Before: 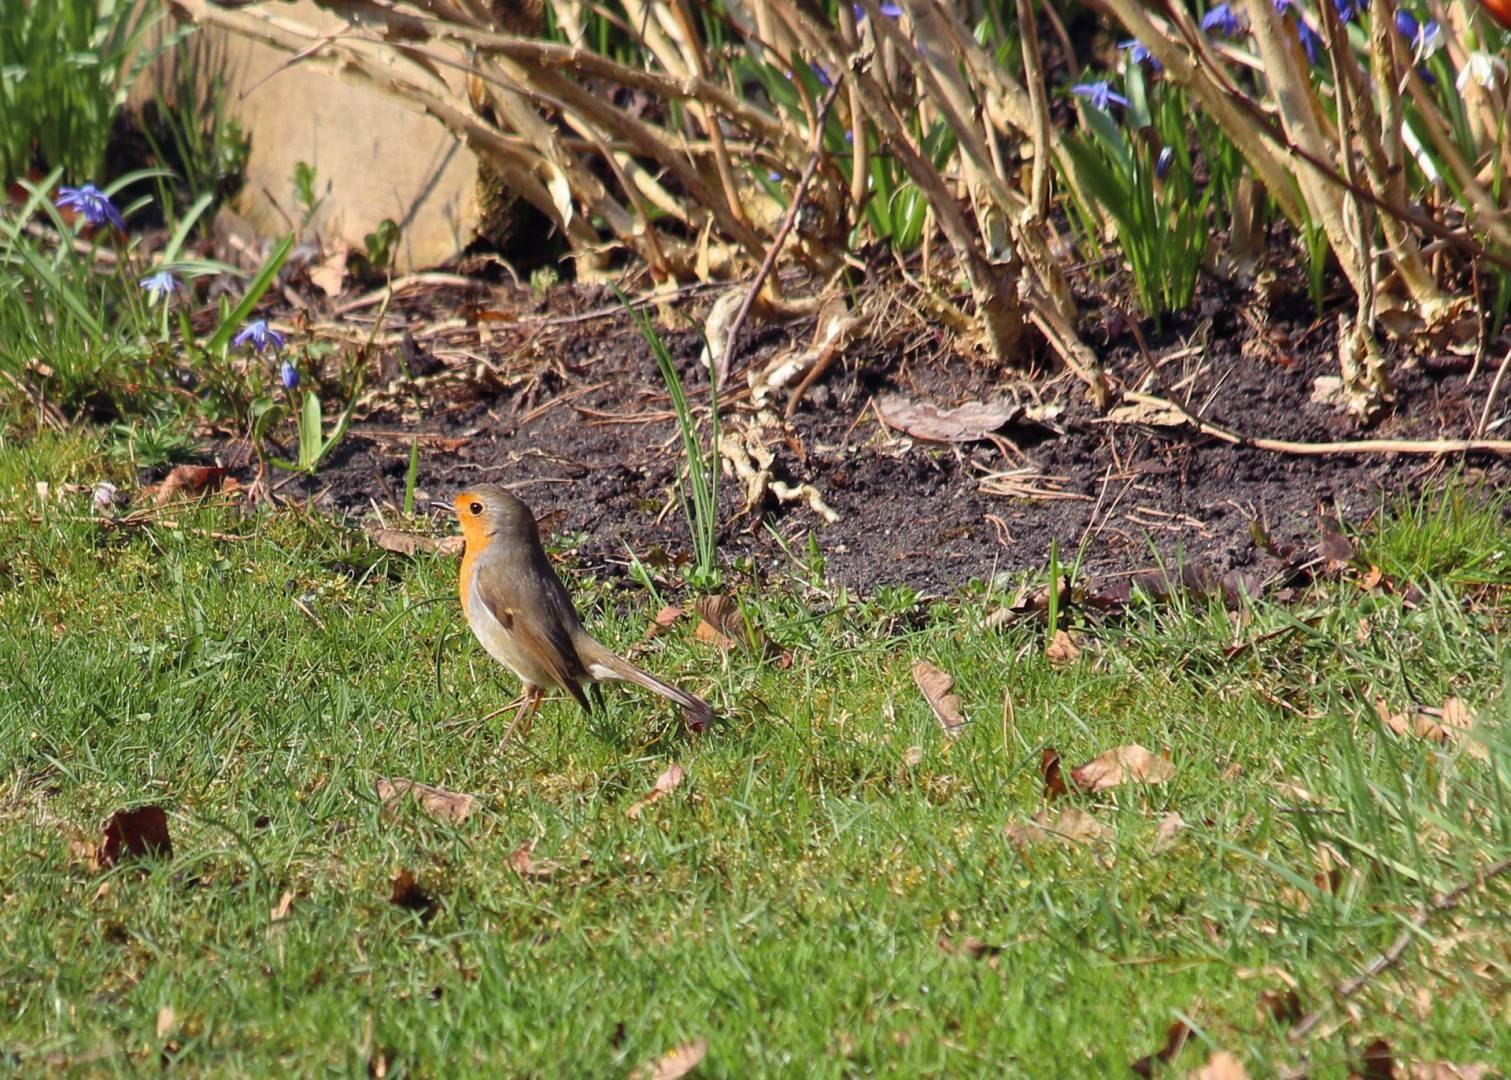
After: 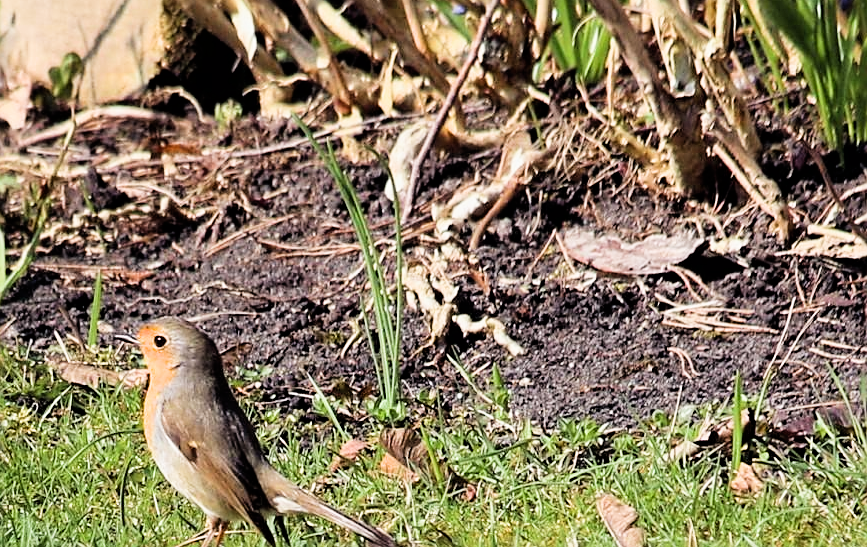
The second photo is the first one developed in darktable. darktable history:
filmic rgb: black relative exposure -5 EV, white relative exposure 3.52 EV, hardness 3.18, contrast 1.297, highlights saturation mix -49.83%
exposure: exposure 0.56 EV, compensate highlight preservation false
sharpen: on, module defaults
crop: left 20.923%, top 15.514%, right 21.657%, bottom 33.771%
